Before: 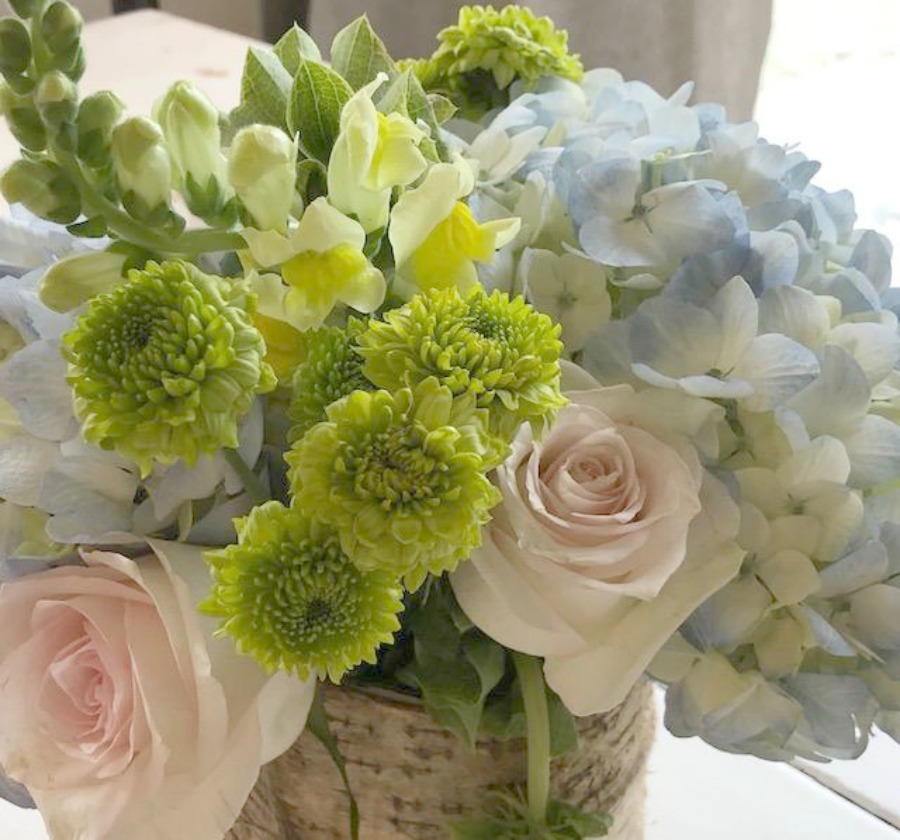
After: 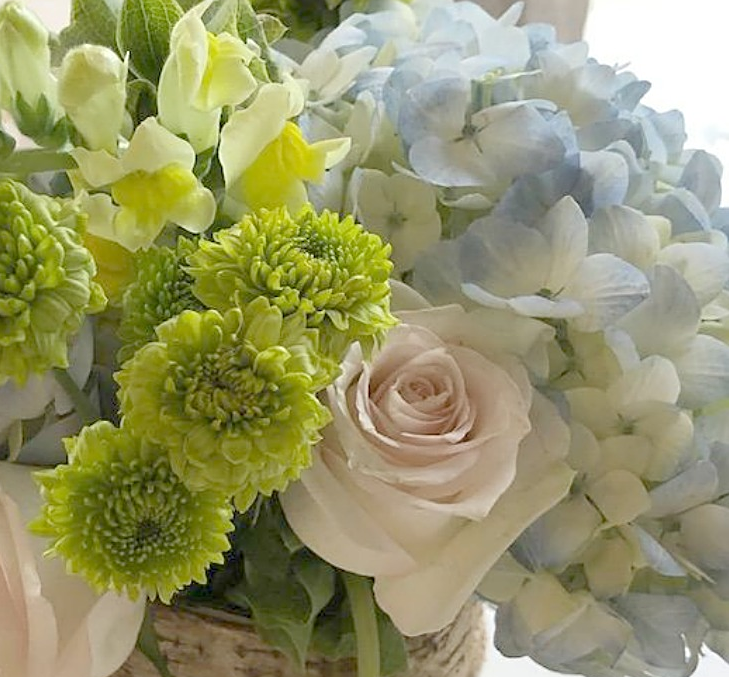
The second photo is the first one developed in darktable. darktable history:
crop: left 18.918%, top 9.609%, bottom 9.71%
sharpen: on, module defaults
